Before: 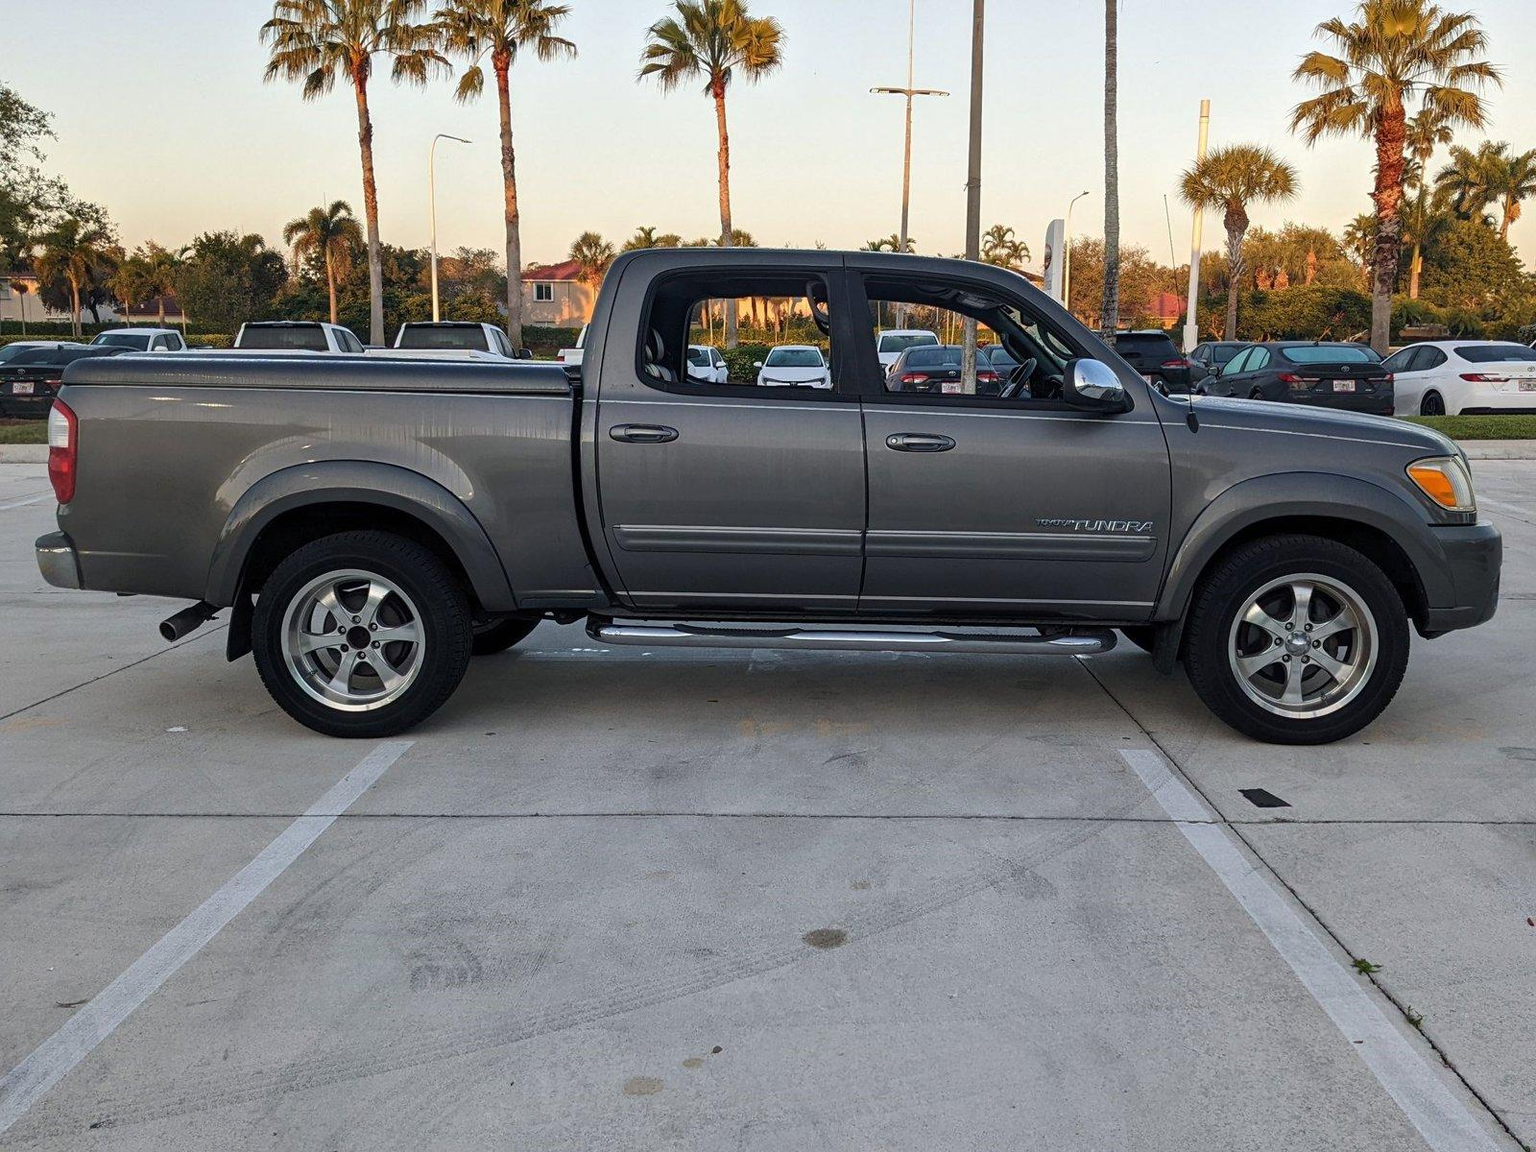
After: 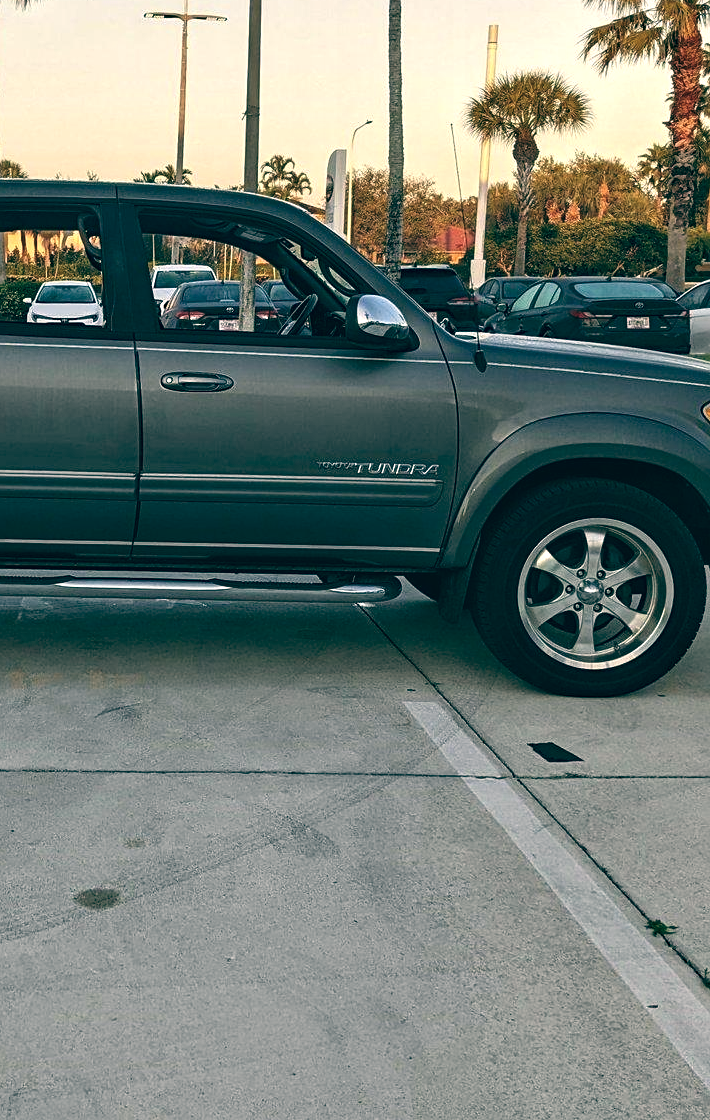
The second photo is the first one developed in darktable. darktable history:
crop: left 47.628%, top 6.643%, right 7.874%
sharpen: amount 0.2
contrast equalizer: y [[0.535, 0.543, 0.548, 0.548, 0.542, 0.532], [0.5 ×6], [0.5 ×6], [0 ×6], [0 ×6]]
color balance: lift [1.005, 0.99, 1.007, 1.01], gamma [1, 0.979, 1.011, 1.021], gain [0.923, 1.098, 1.025, 0.902], input saturation 90.45%, contrast 7.73%, output saturation 105.91%
